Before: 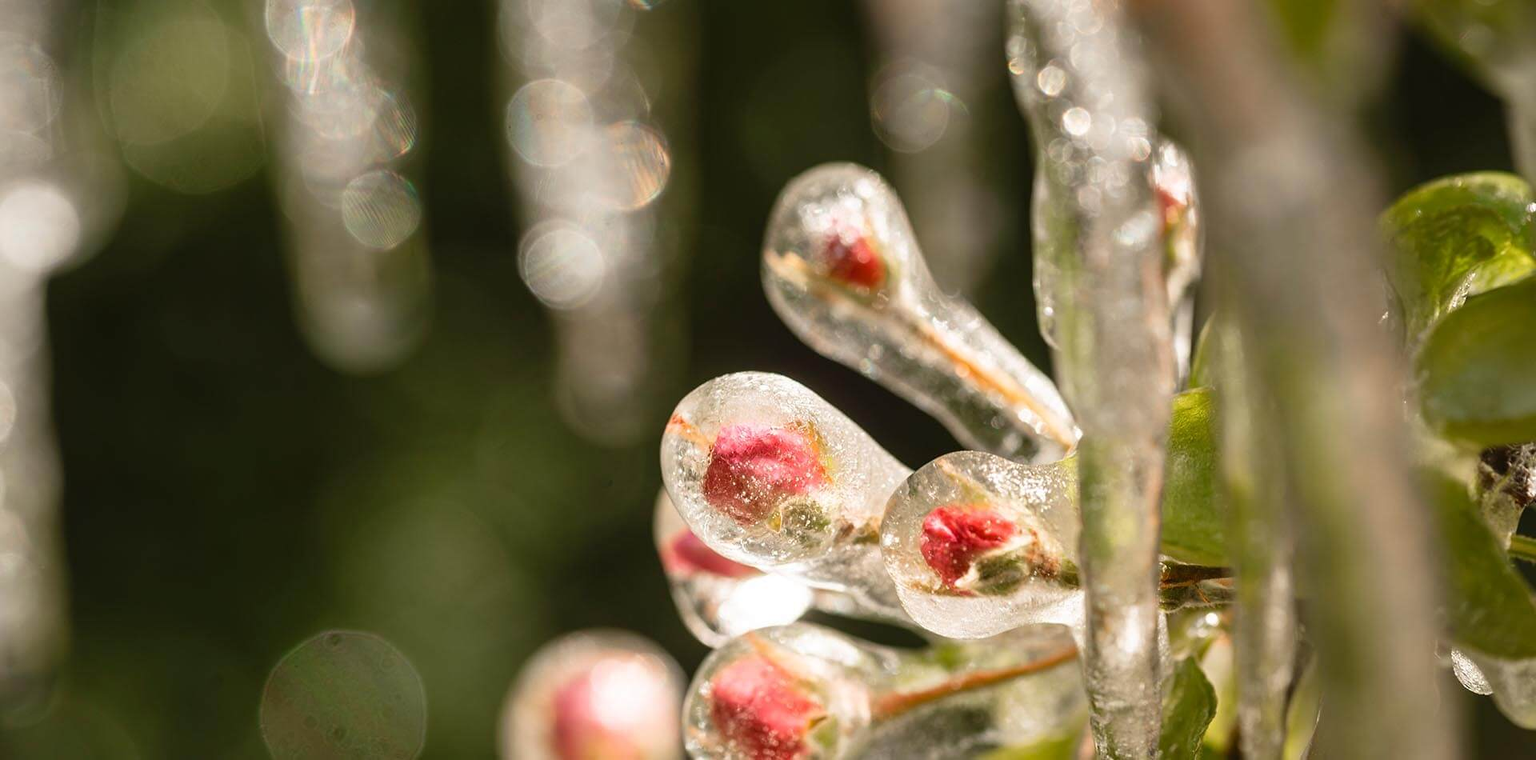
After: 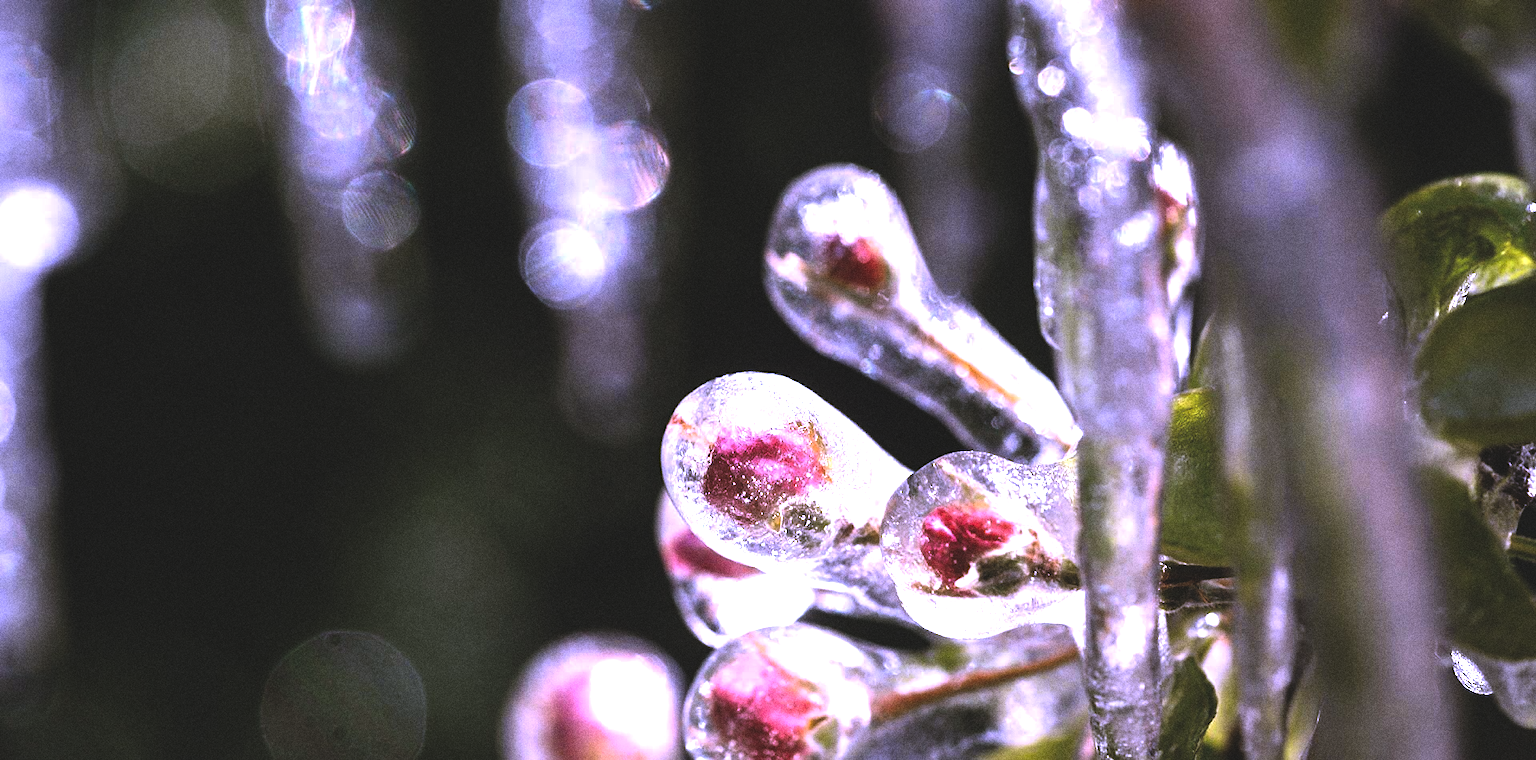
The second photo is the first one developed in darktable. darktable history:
grain: coarseness 0.09 ISO, strength 40%
levels: levels [0.044, 0.475, 0.791]
white balance: red 0.98, blue 1.61
rgb curve: curves: ch0 [(0, 0.186) (0.314, 0.284) (0.775, 0.708) (1, 1)], compensate middle gray true, preserve colors none
